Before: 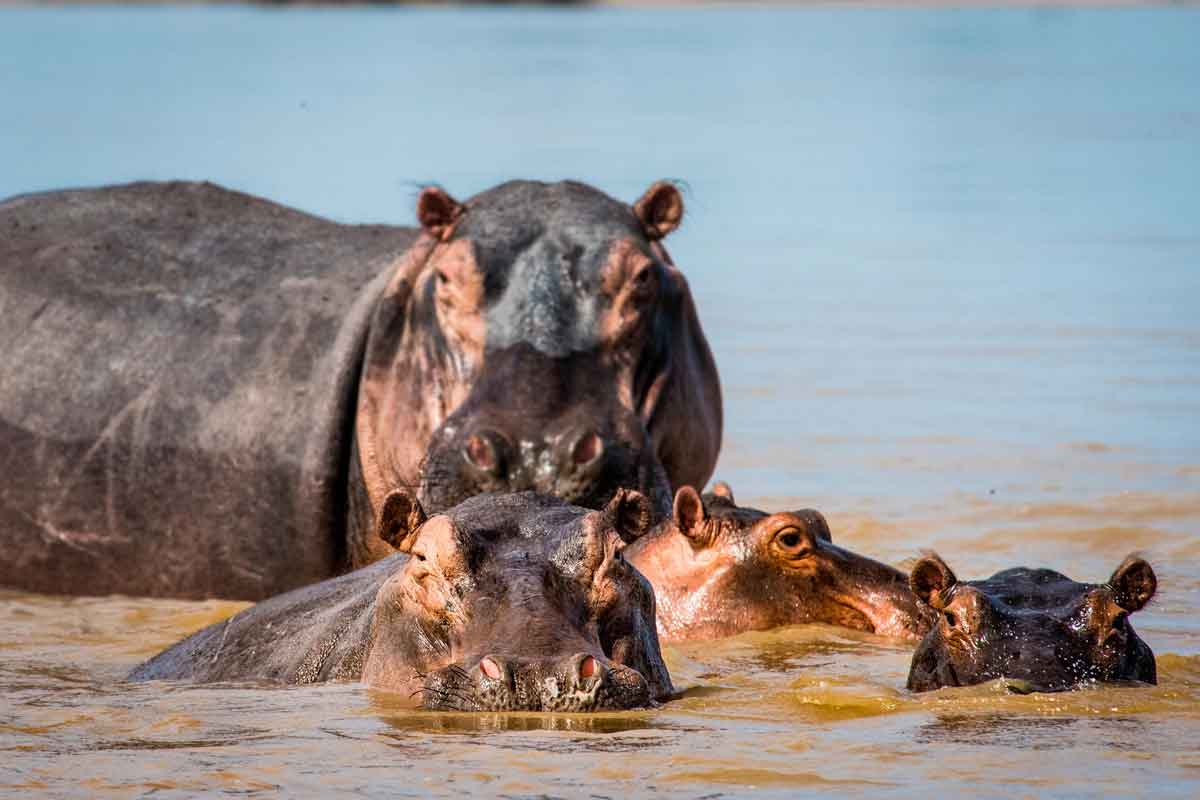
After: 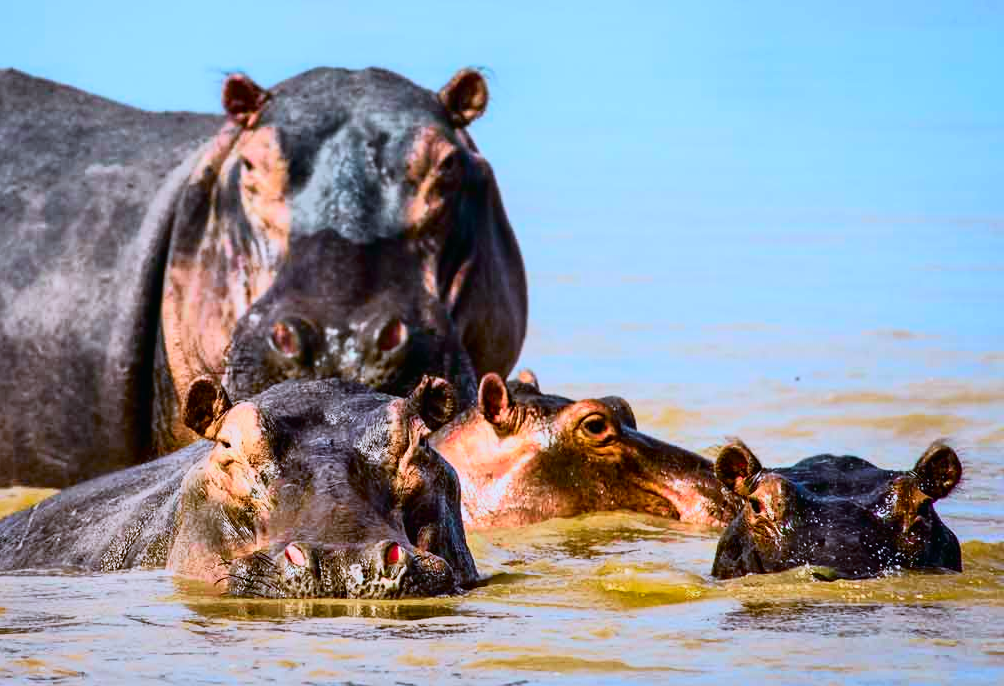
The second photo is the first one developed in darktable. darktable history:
crop: left 16.315%, top 14.246%
color balance rgb: linear chroma grading › global chroma 15%, perceptual saturation grading › global saturation 30%
white balance: red 0.926, green 1.003, blue 1.133
tone curve: curves: ch0 [(0, 0.008) (0.081, 0.044) (0.177, 0.123) (0.283, 0.253) (0.427, 0.441) (0.495, 0.524) (0.661, 0.756) (0.796, 0.859) (1, 0.951)]; ch1 [(0, 0) (0.161, 0.092) (0.35, 0.33) (0.392, 0.392) (0.427, 0.426) (0.479, 0.472) (0.505, 0.5) (0.521, 0.519) (0.567, 0.556) (0.583, 0.588) (0.625, 0.627) (0.678, 0.733) (1, 1)]; ch2 [(0, 0) (0.346, 0.362) (0.404, 0.427) (0.502, 0.499) (0.523, 0.522) (0.544, 0.561) (0.58, 0.59) (0.629, 0.642) (0.717, 0.678) (1, 1)], color space Lab, independent channels, preserve colors none
